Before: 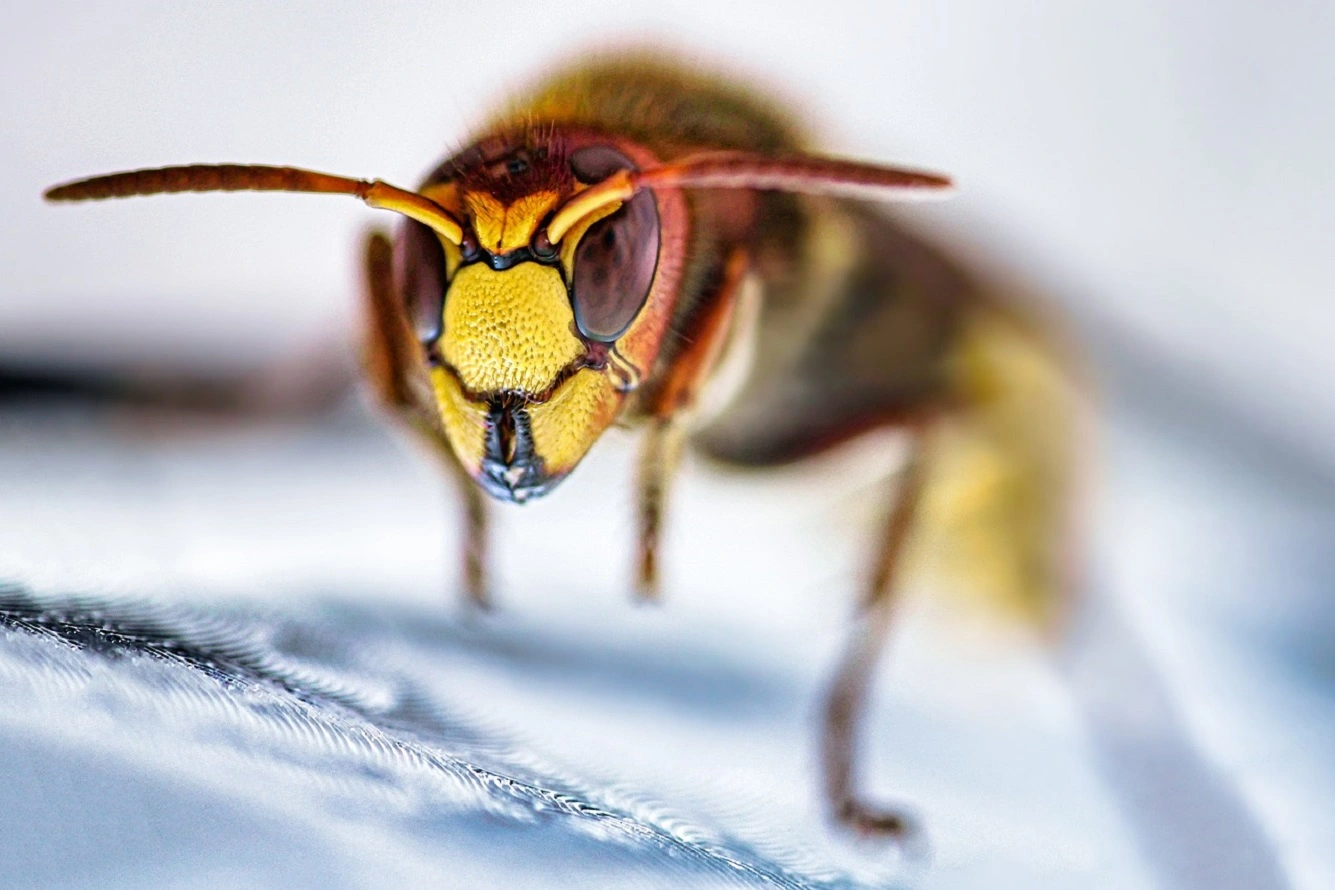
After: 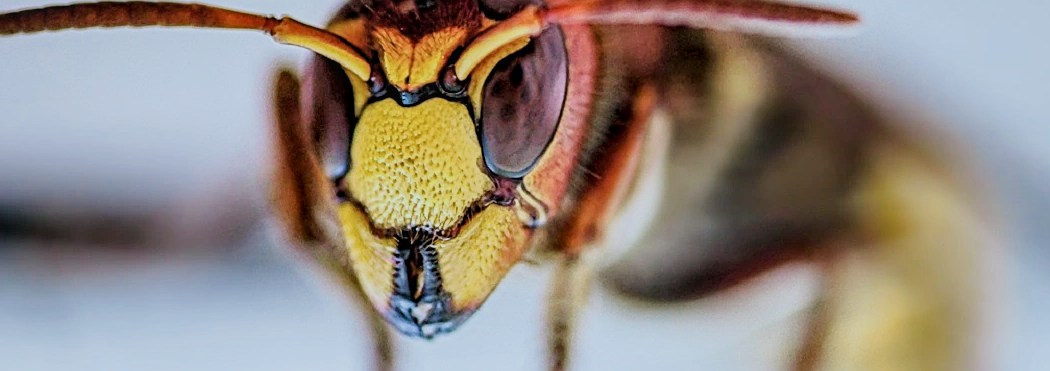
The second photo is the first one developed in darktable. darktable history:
filmic rgb: black relative exposure -7.65 EV, white relative exposure 4.56 EV, hardness 3.61
color zones: curves: ch0 [(0, 0.5) (0.143, 0.5) (0.286, 0.5) (0.429, 0.495) (0.571, 0.437) (0.714, 0.44) (0.857, 0.496) (1, 0.5)]
sharpen: on, module defaults
exposure: exposure 0.074 EV, compensate exposure bias true, compensate highlight preservation false
crop: left 6.899%, top 18.494%, right 14.43%, bottom 39.772%
local contrast: on, module defaults
color correction: highlights a* -3.78, highlights b* -11.13
